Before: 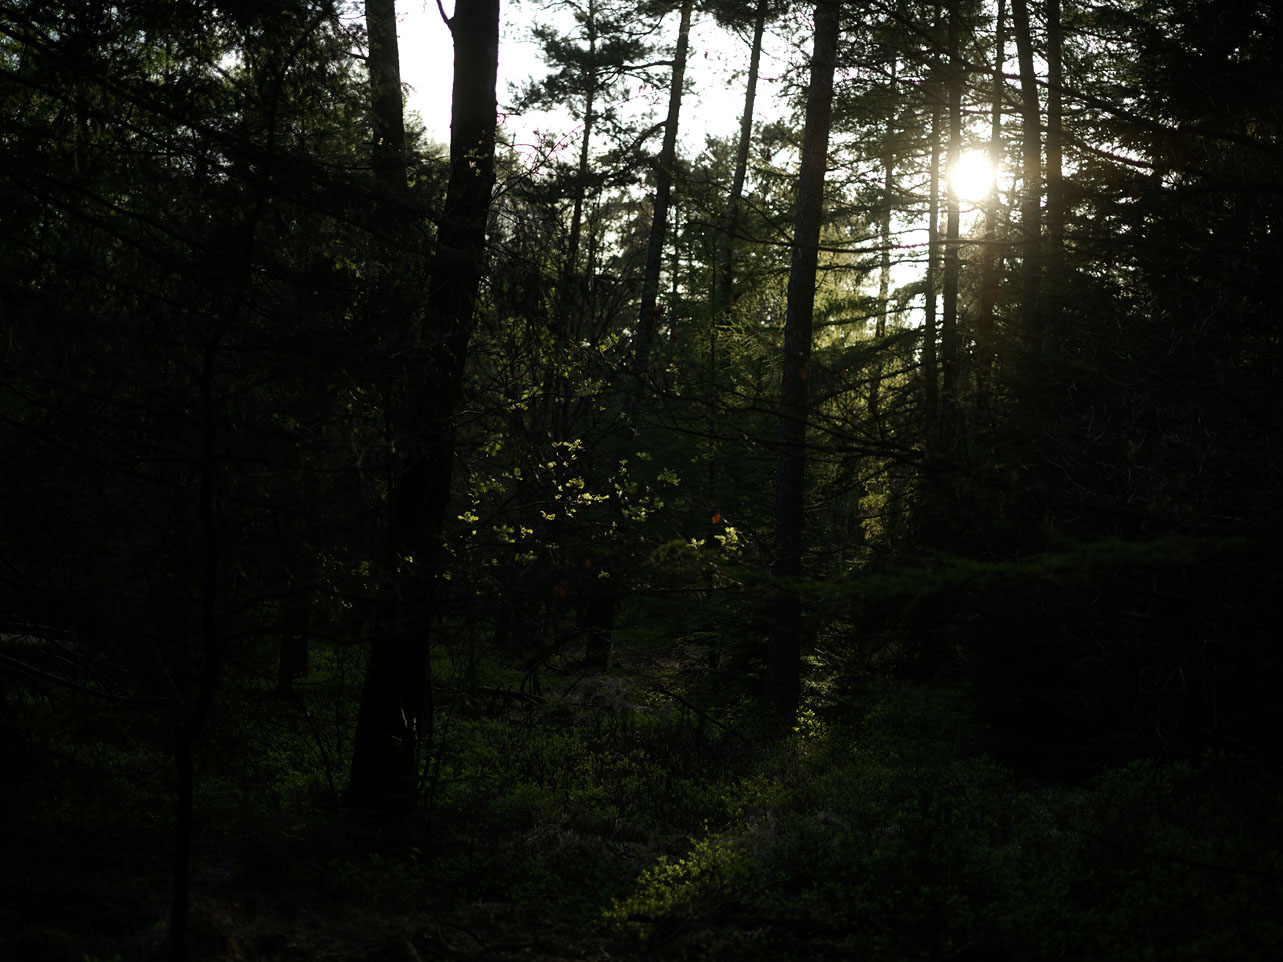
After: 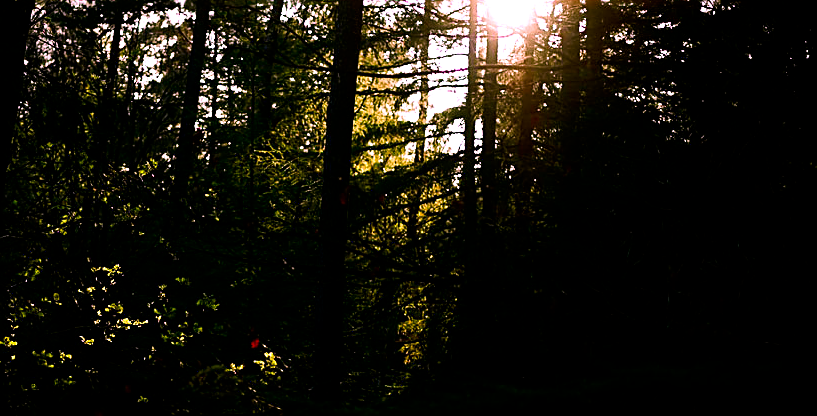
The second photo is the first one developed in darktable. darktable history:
filmic rgb: black relative exposure -7.65 EV, white relative exposure 4.56 EV, hardness 3.61
sharpen: amount 0.75
contrast brightness saturation: brightness -0.2, saturation 0.08
tone equalizer: -8 EV 0.06 EV, smoothing diameter 25%, edges refinement/feathering 10, preserve details guided filter
crop: left 36.005%, top 18.293%, right 0.31%, bottom 38.444%
color correction: highlights a* 19.5, highlights b* -11.53, saturation 1.69
levels: levels [0, 0.352, 0.703]
